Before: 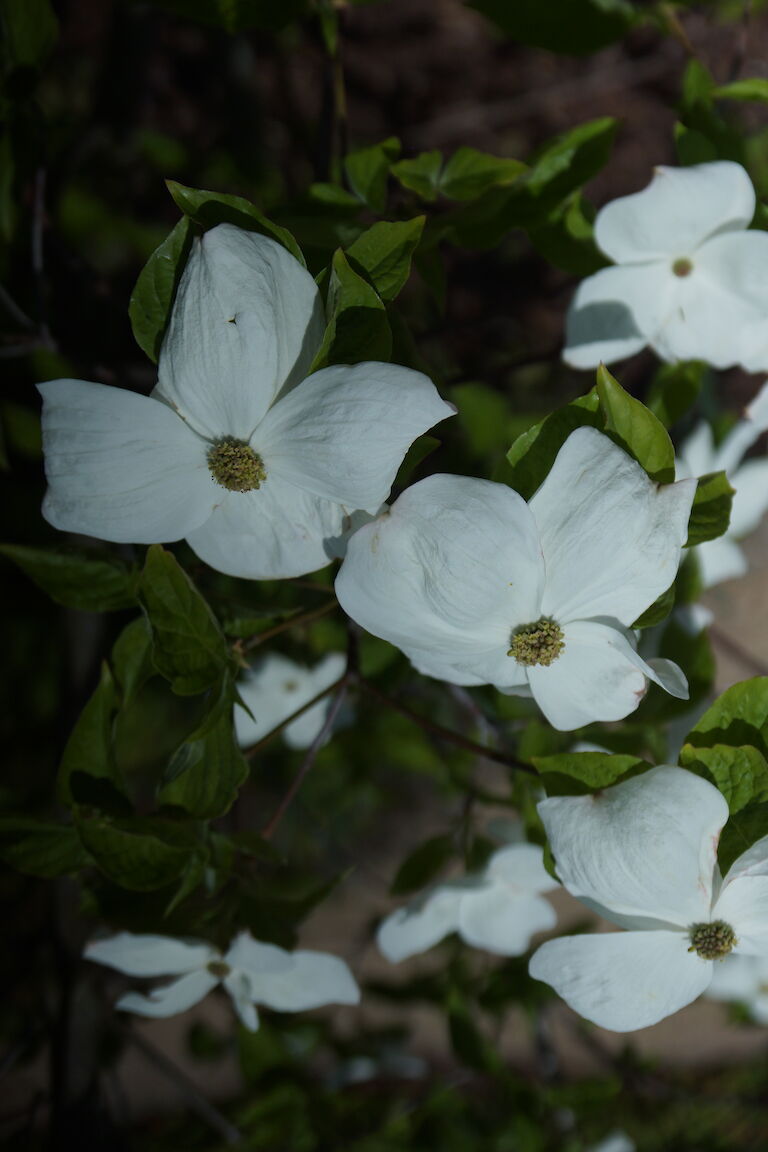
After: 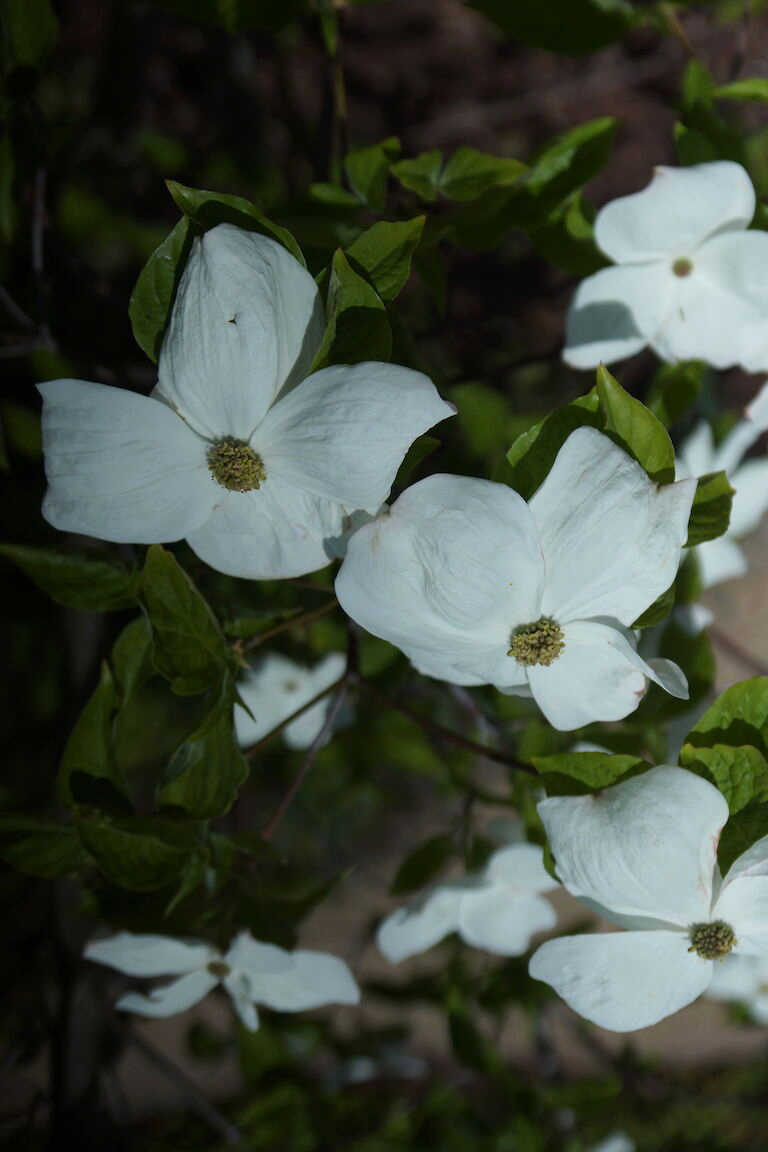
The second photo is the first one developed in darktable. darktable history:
exposure: exposure 0.201 EV, compensate highlight preservation false
